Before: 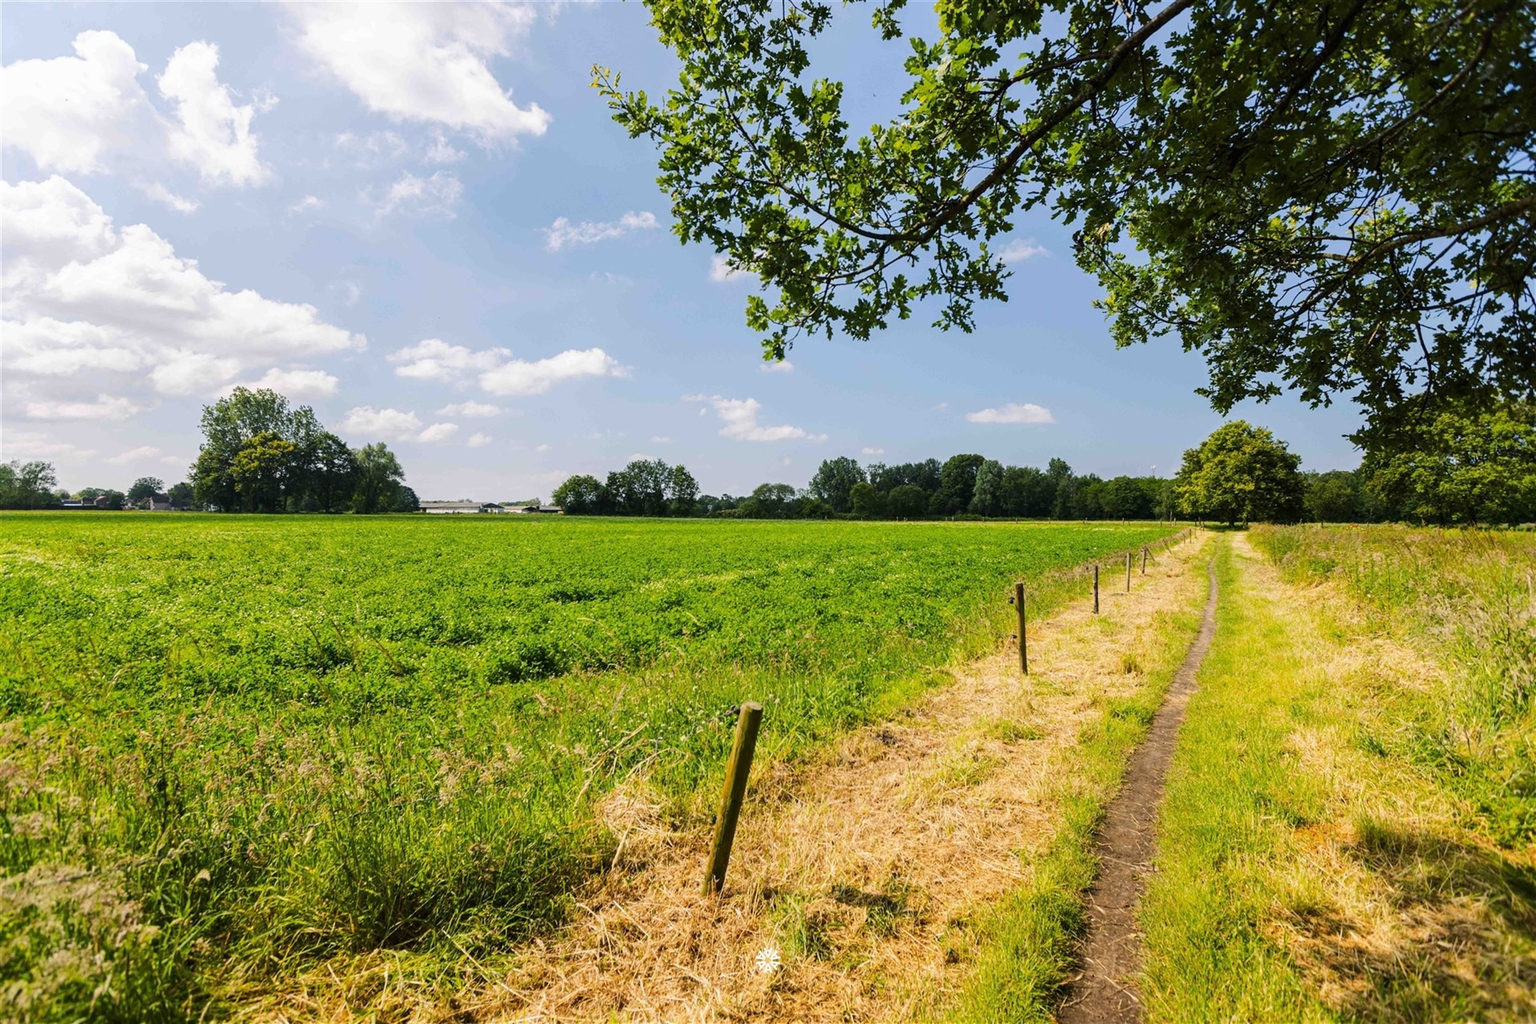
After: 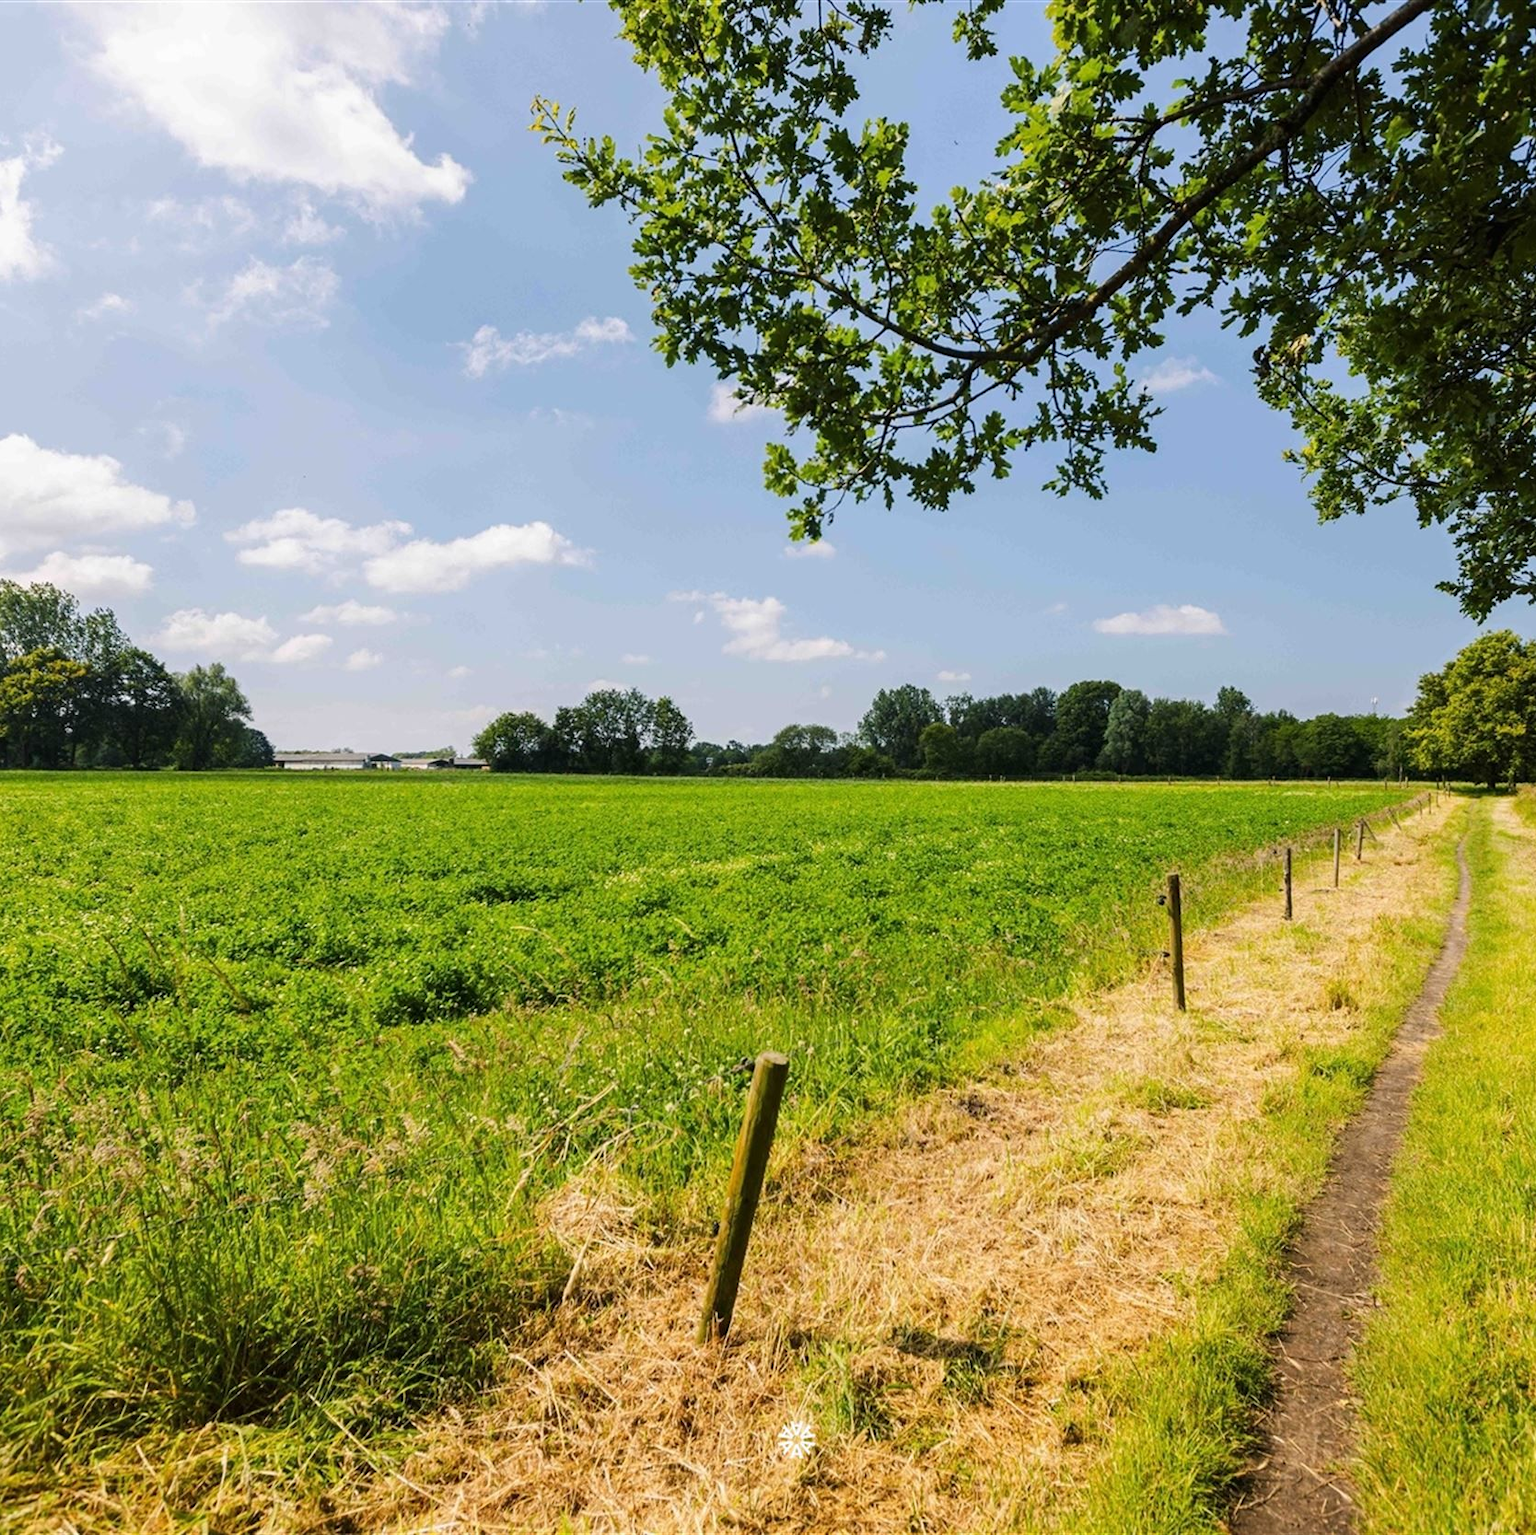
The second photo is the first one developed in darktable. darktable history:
crop: left 15.403%, right 17.868%
